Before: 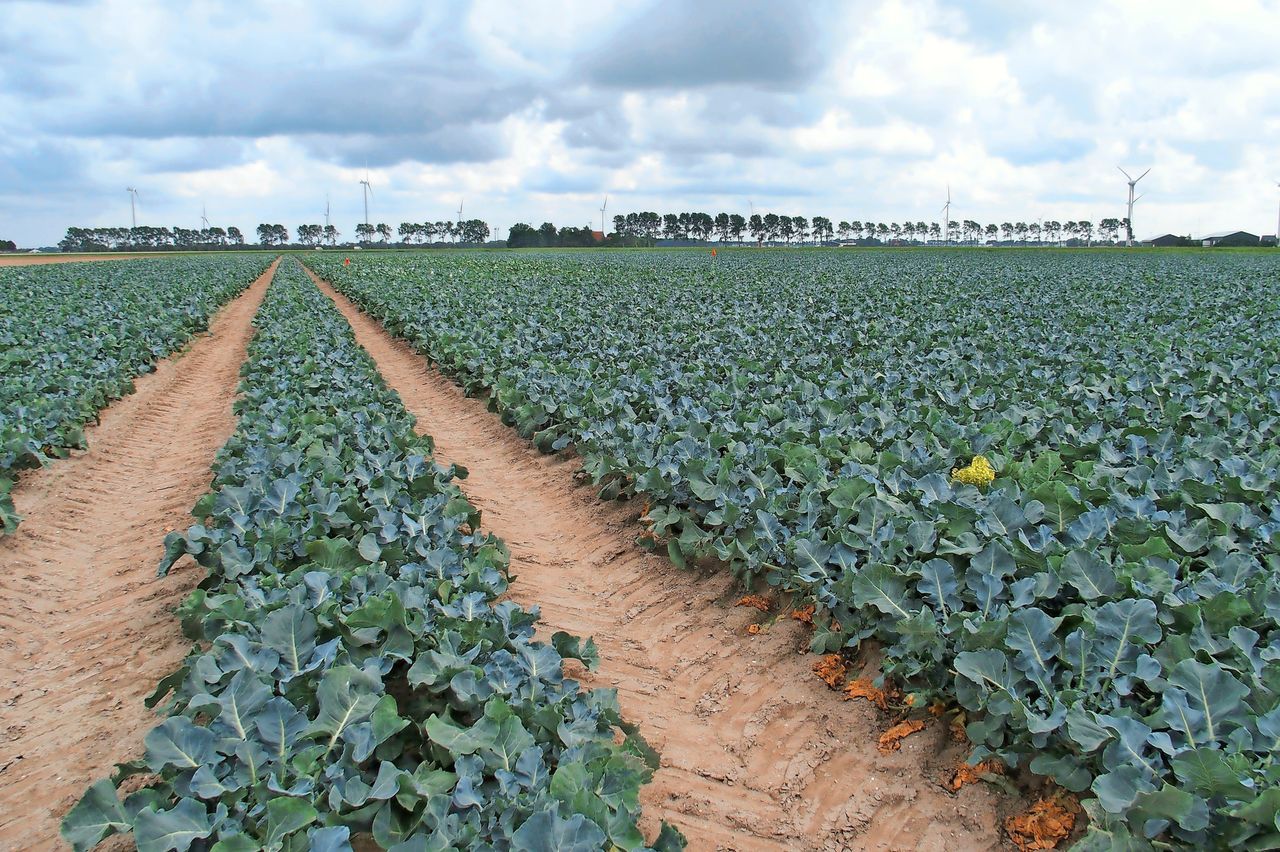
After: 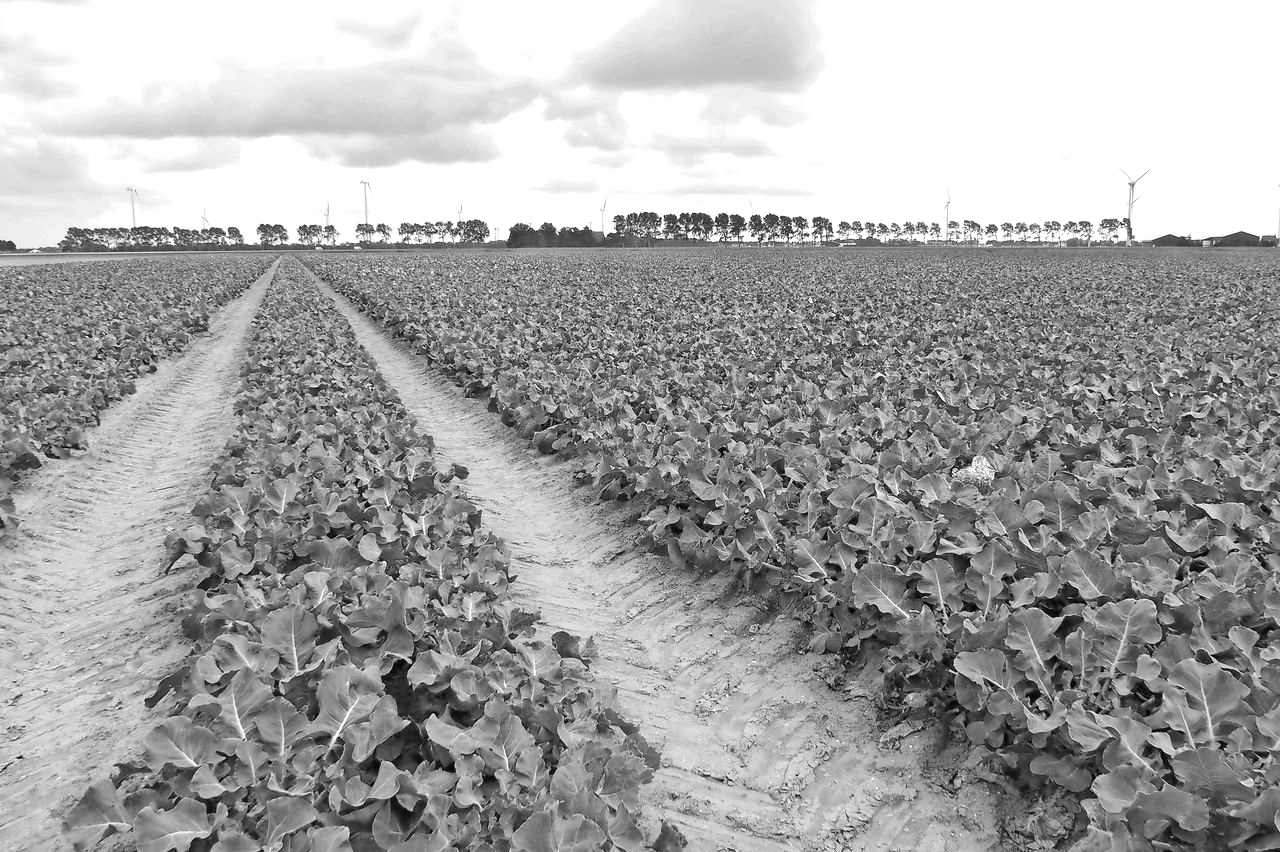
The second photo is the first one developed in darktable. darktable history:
exposure: black level correction 0, exposure 0.5 EV, compensate highlight preservation false
monochrome: on, module defaults
